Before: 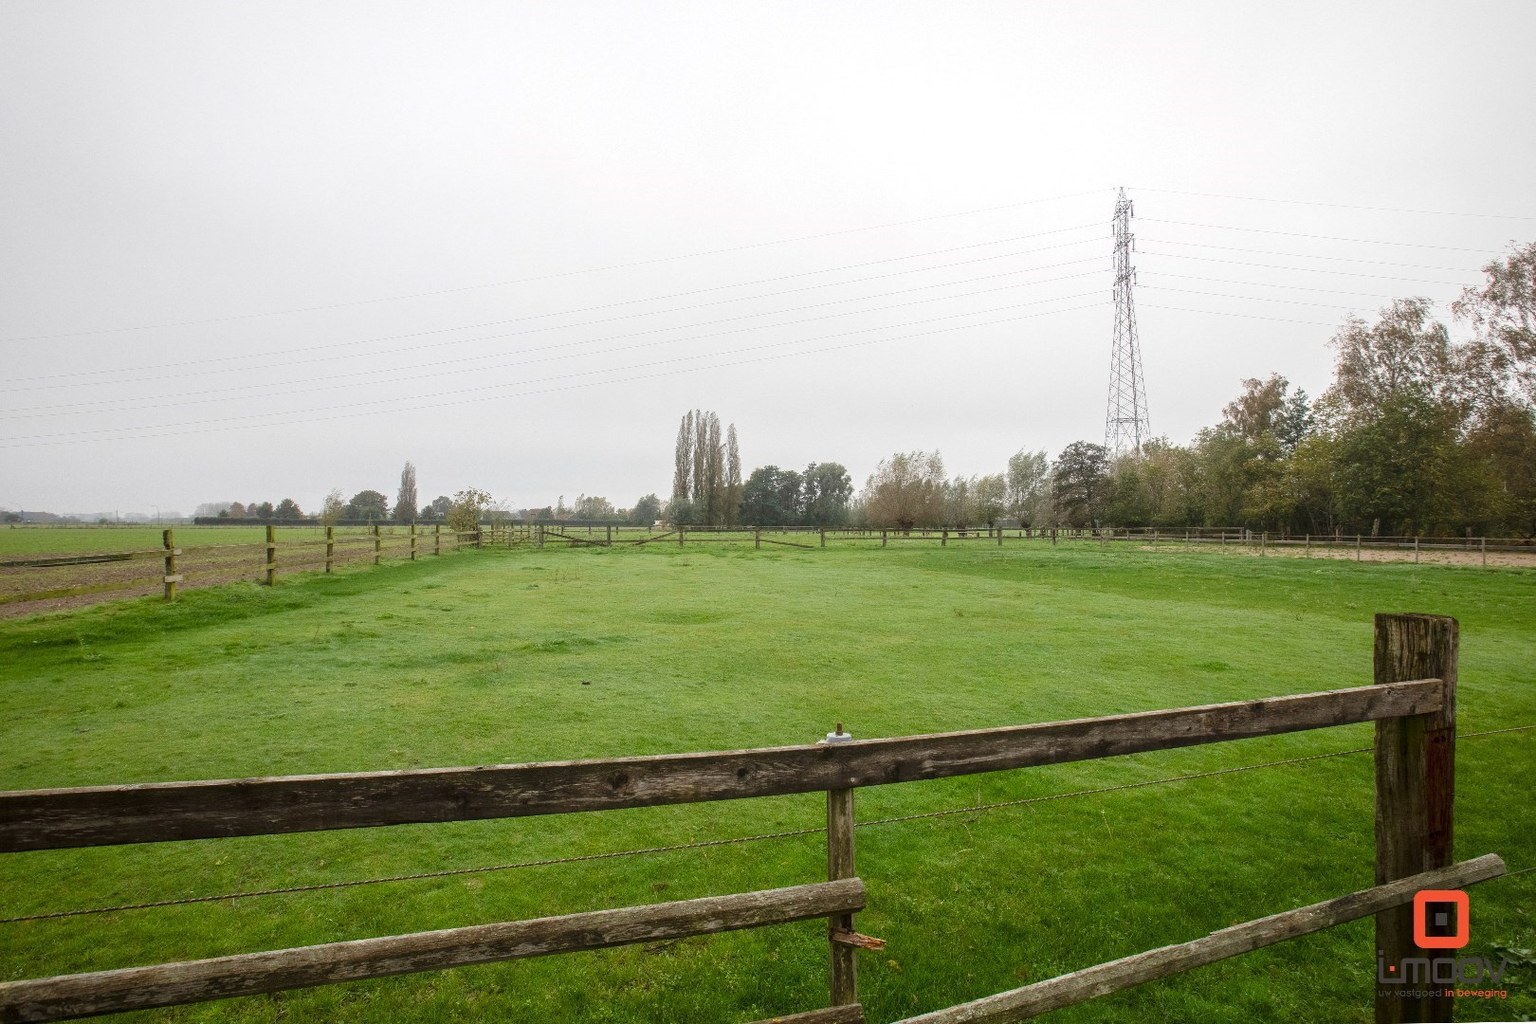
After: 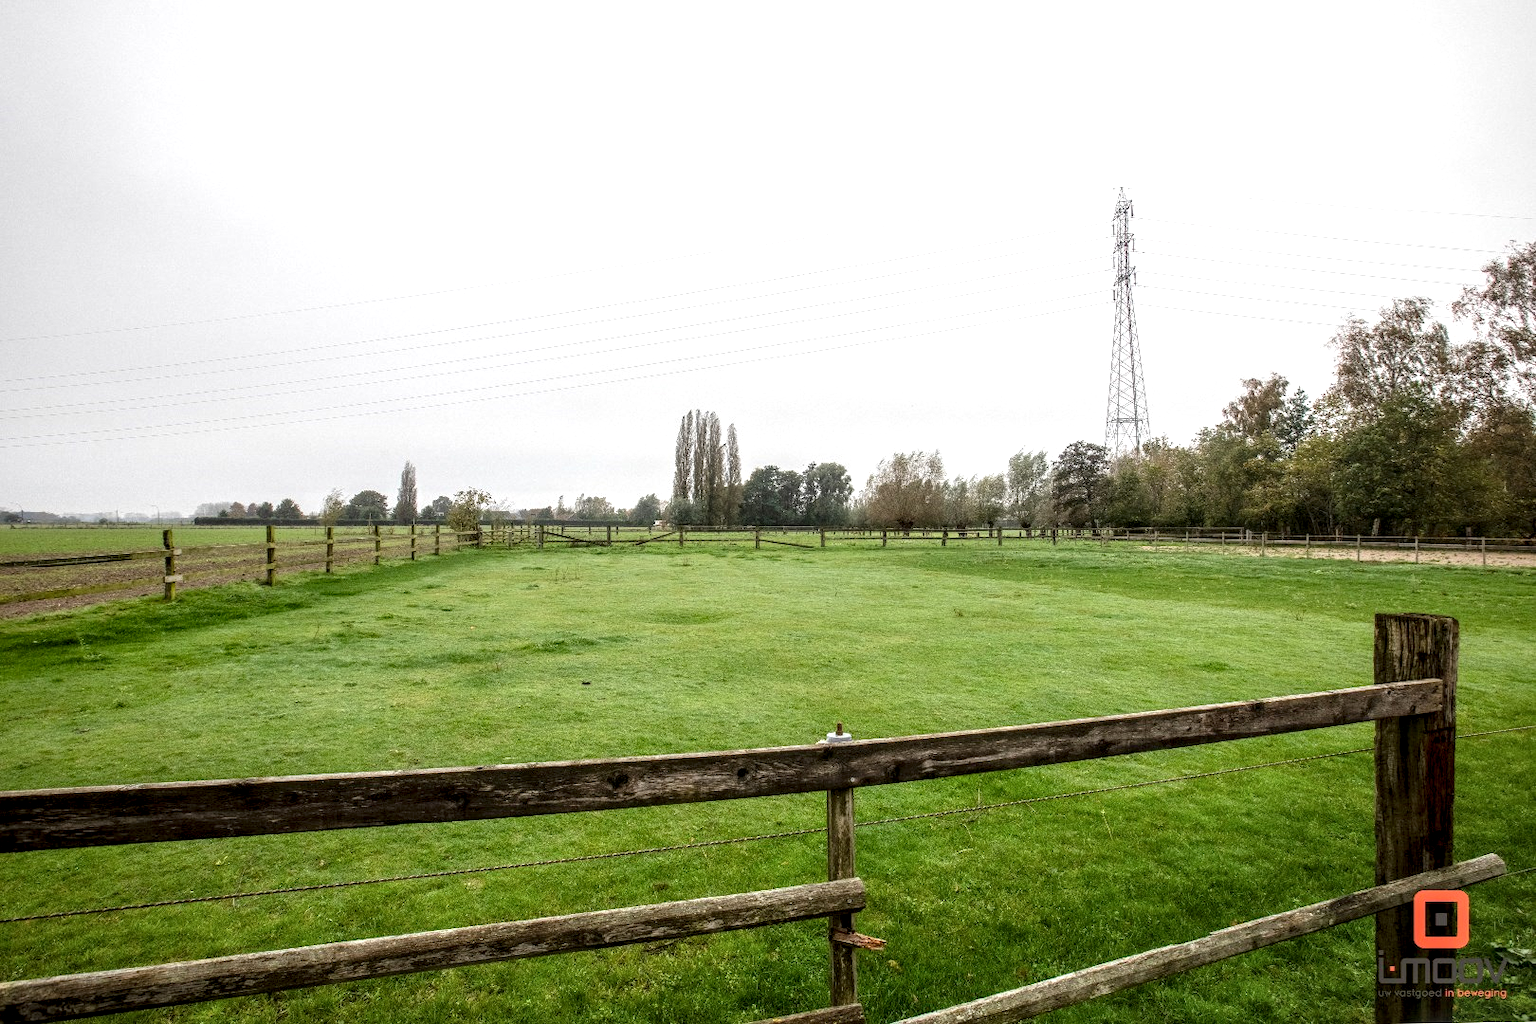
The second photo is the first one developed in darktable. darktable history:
local contrast: highlights 60%, shadows 60%, detail 160%
exposure: exposure 0.207 EV, compensate highlight preservation false
